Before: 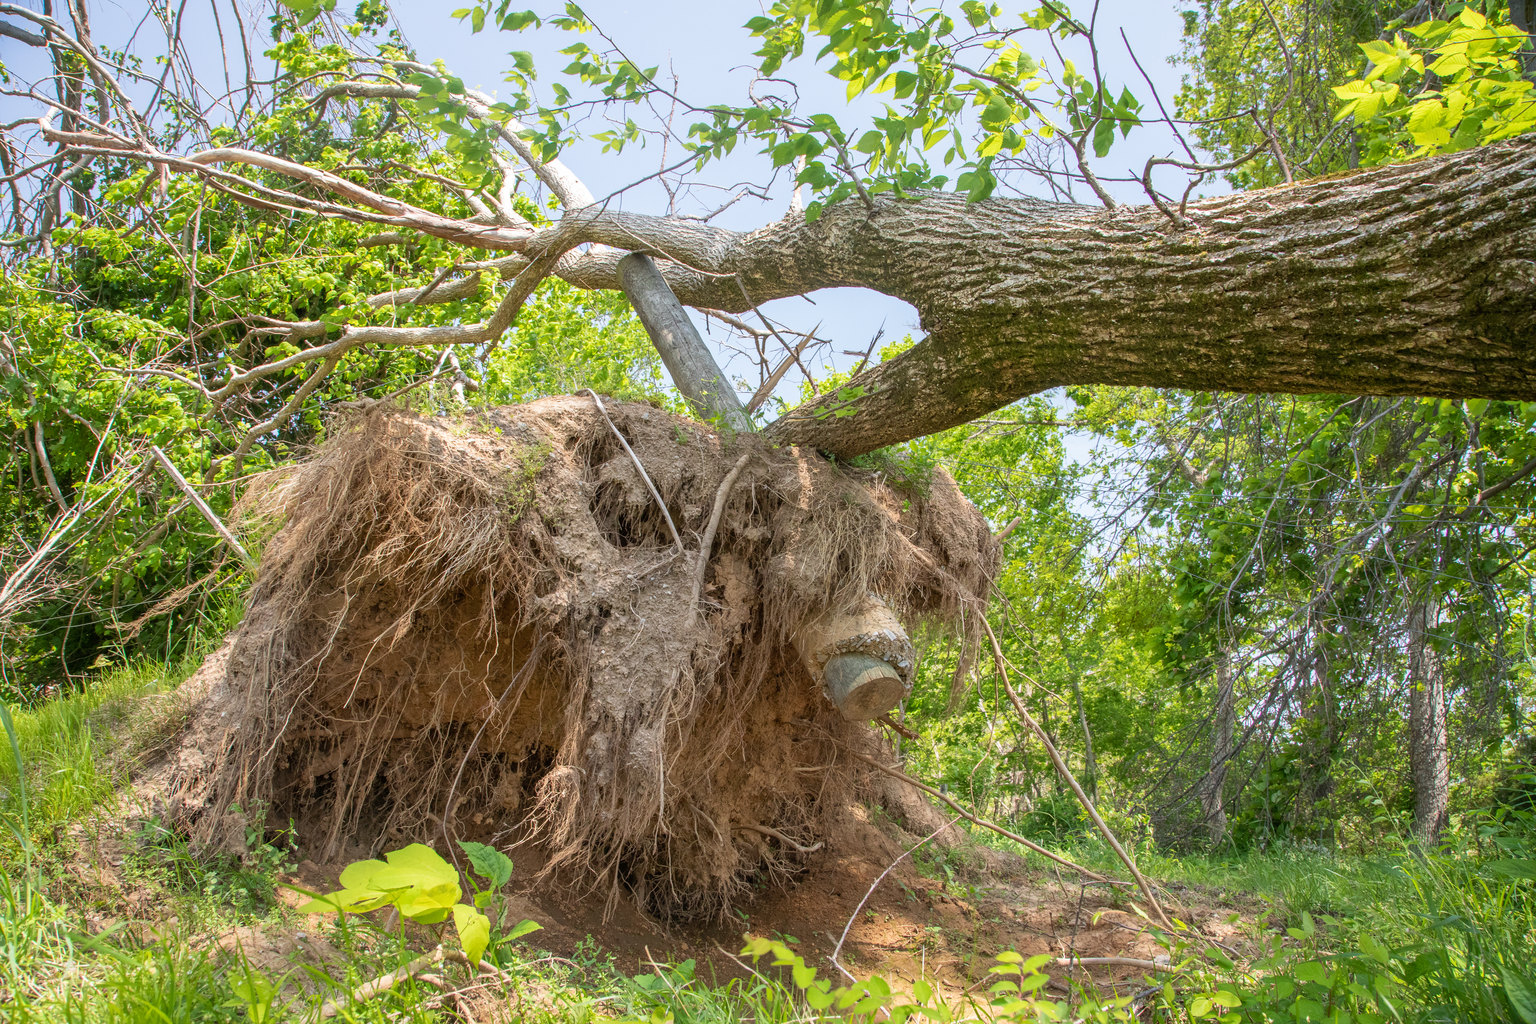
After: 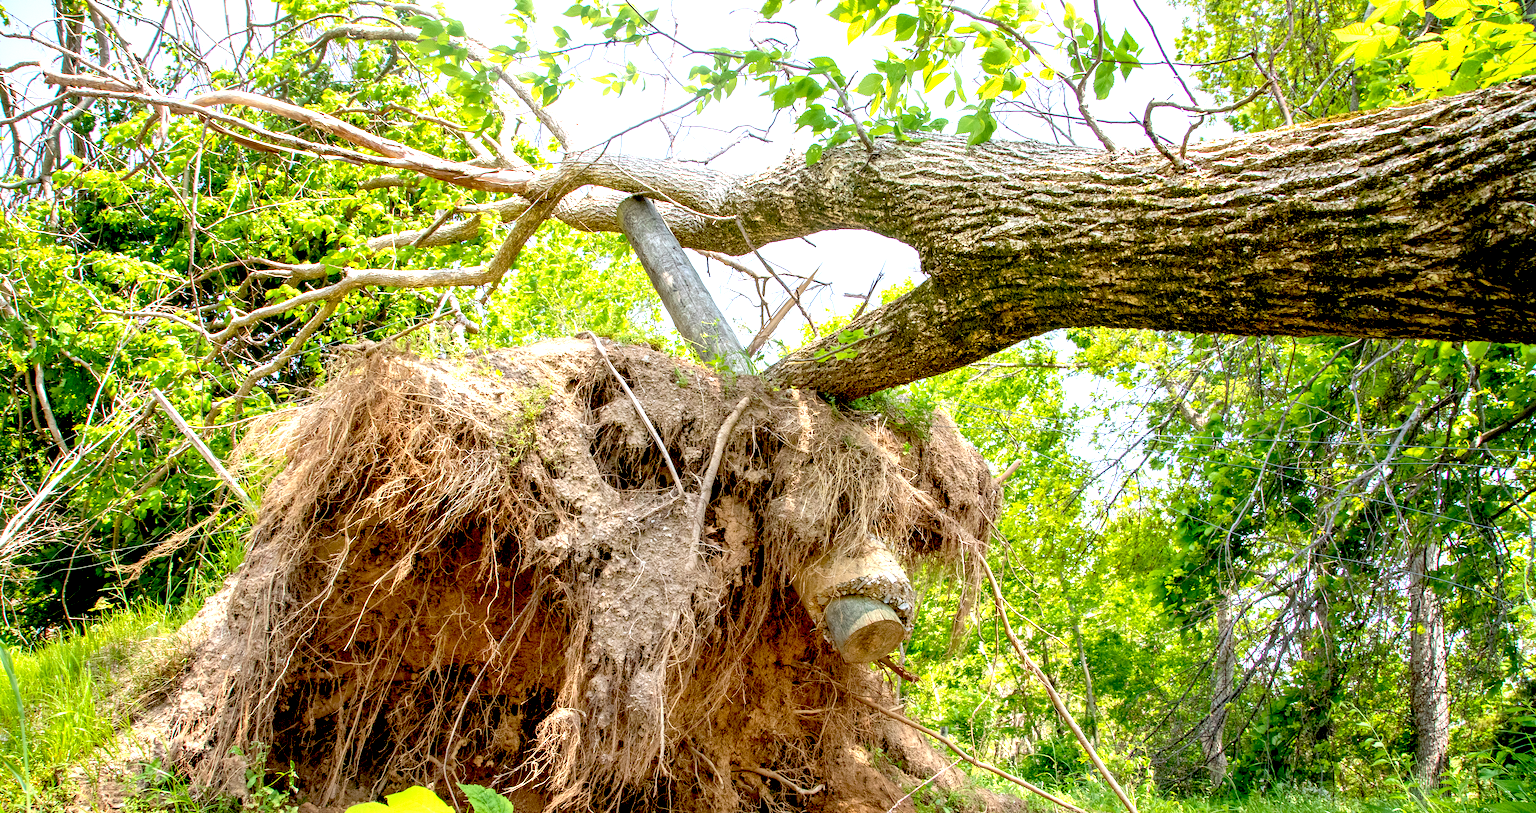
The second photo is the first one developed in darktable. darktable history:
contrast equalizer: y [[0.5 ×6], [0.5 ×6], [0.975, 0.964, 0.925, 0.865, 0.793, 0.721], [0 ×6], [0 ×6]]
crop and rotate: top 5.657%, bottom 14.922%
exposure: black level correction 0.034, exposure 0.907 EV, compensate highlight preservation false
